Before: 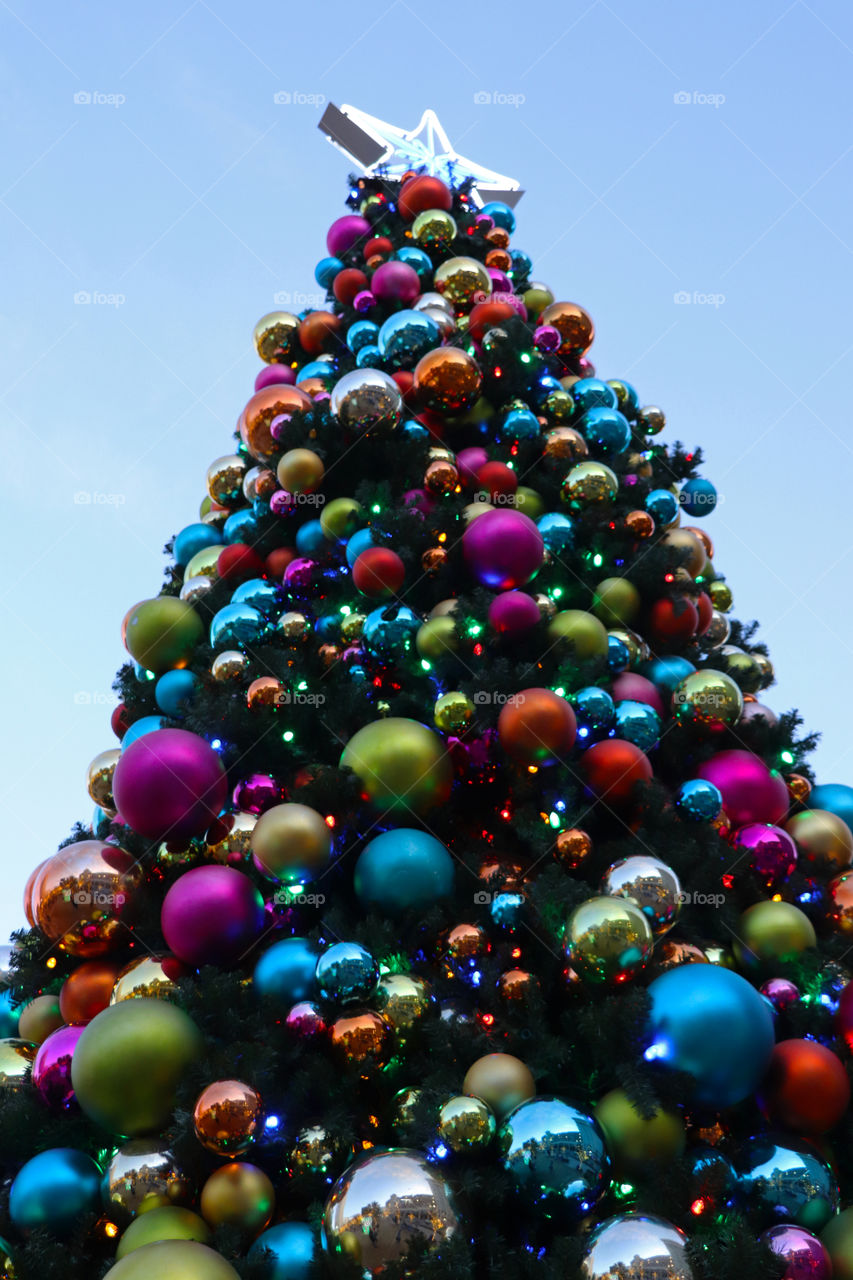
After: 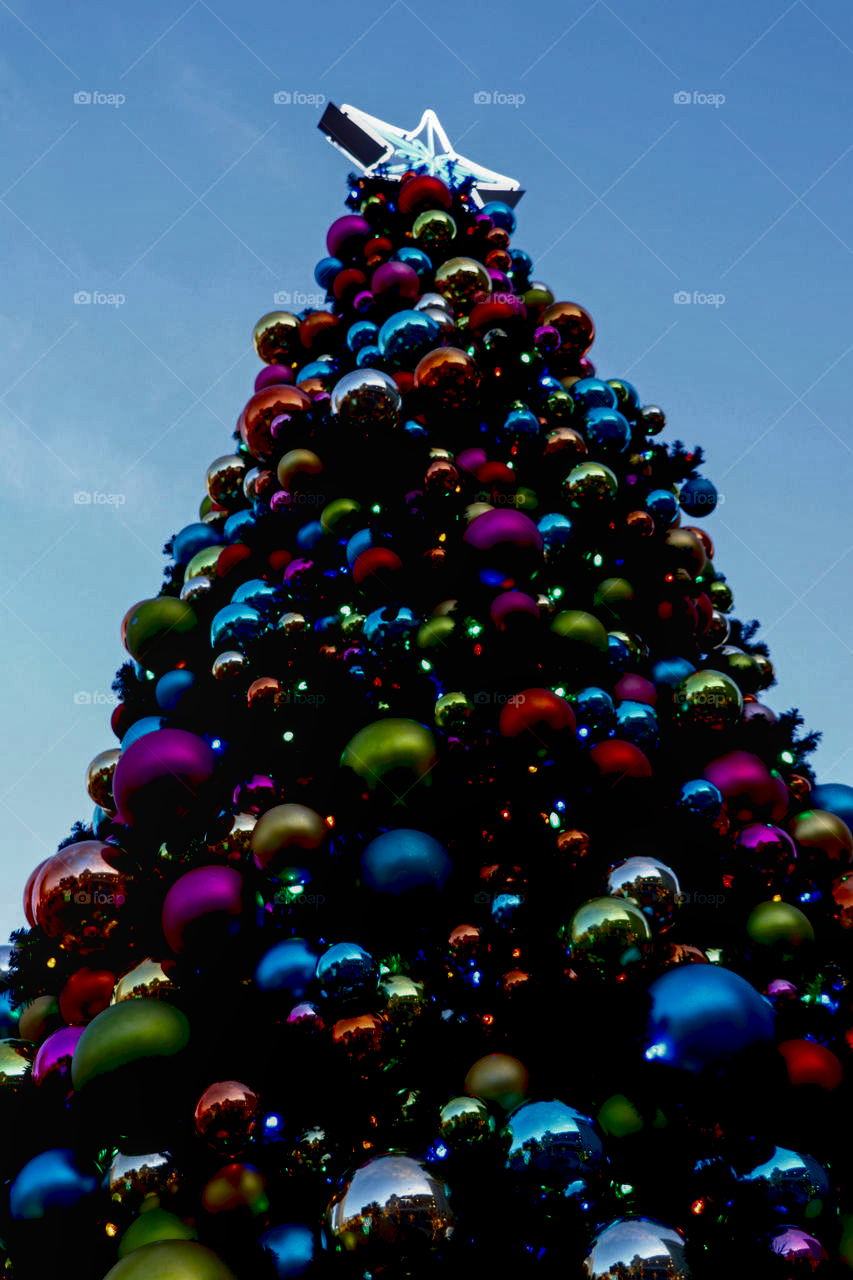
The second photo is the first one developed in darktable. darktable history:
base curve: preserve colors none
velvia: on, module defaults
local contrast: on, module defaults
contrast brightness saturation: brightness -0.529
exposure: black level correction 0.056, exposure -0.034 EV, compensate highlight preservation false
